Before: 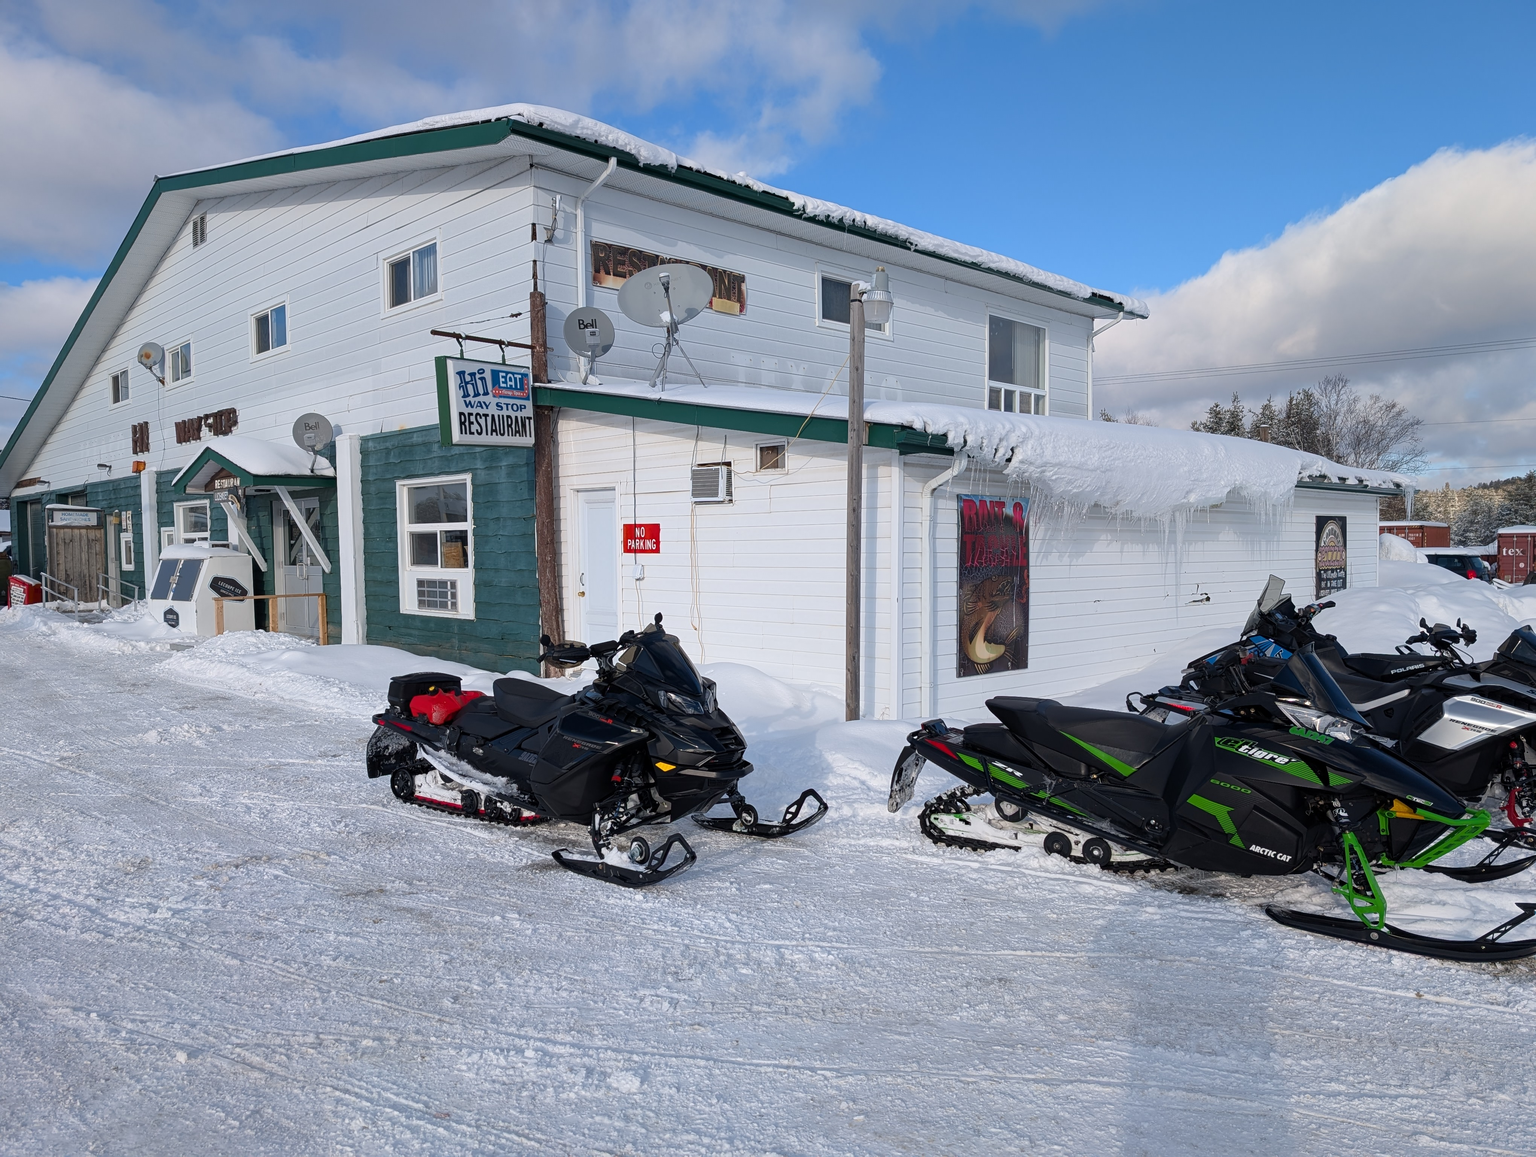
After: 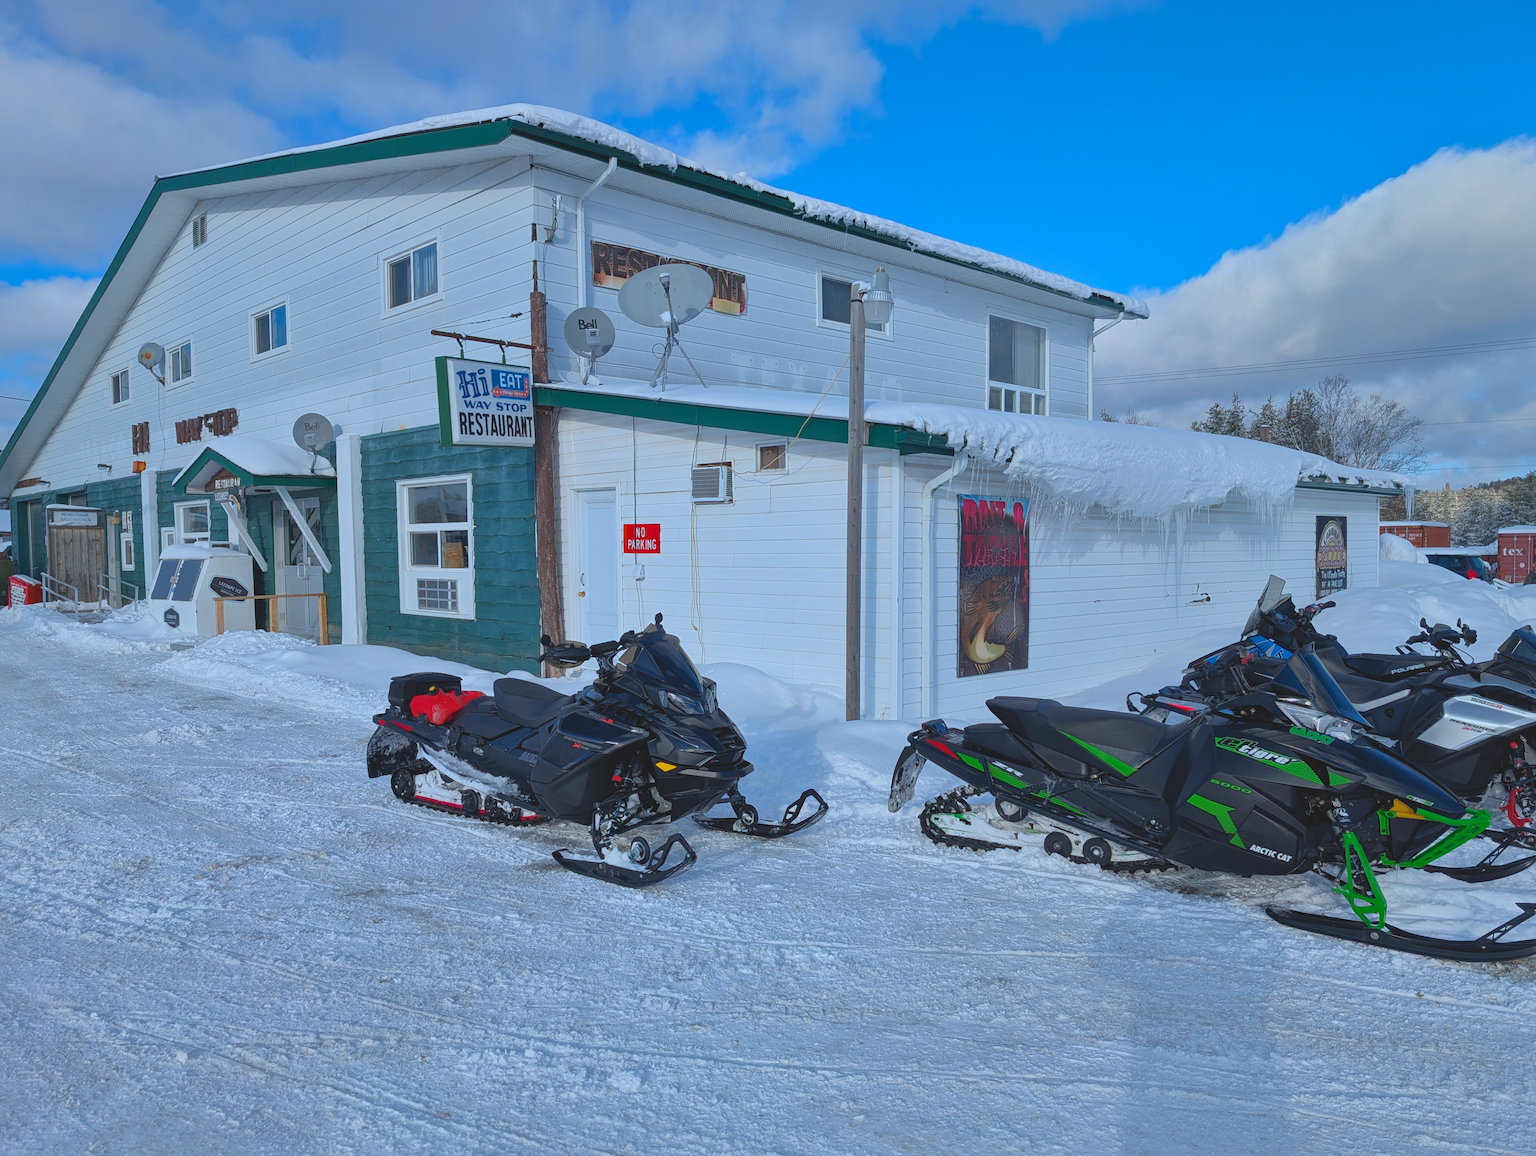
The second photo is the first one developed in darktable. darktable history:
color calibration: illuminant F (fluorescent), F source F9 (Cool White Deluxe 4150 K) – high CRI, x 0.374, y 0.373, temperature 4158.34 K
lowpass: radius 0.1, contrast 0.85, saturation 1.1, unbound 0
shadows and highlights: on, module defaults
